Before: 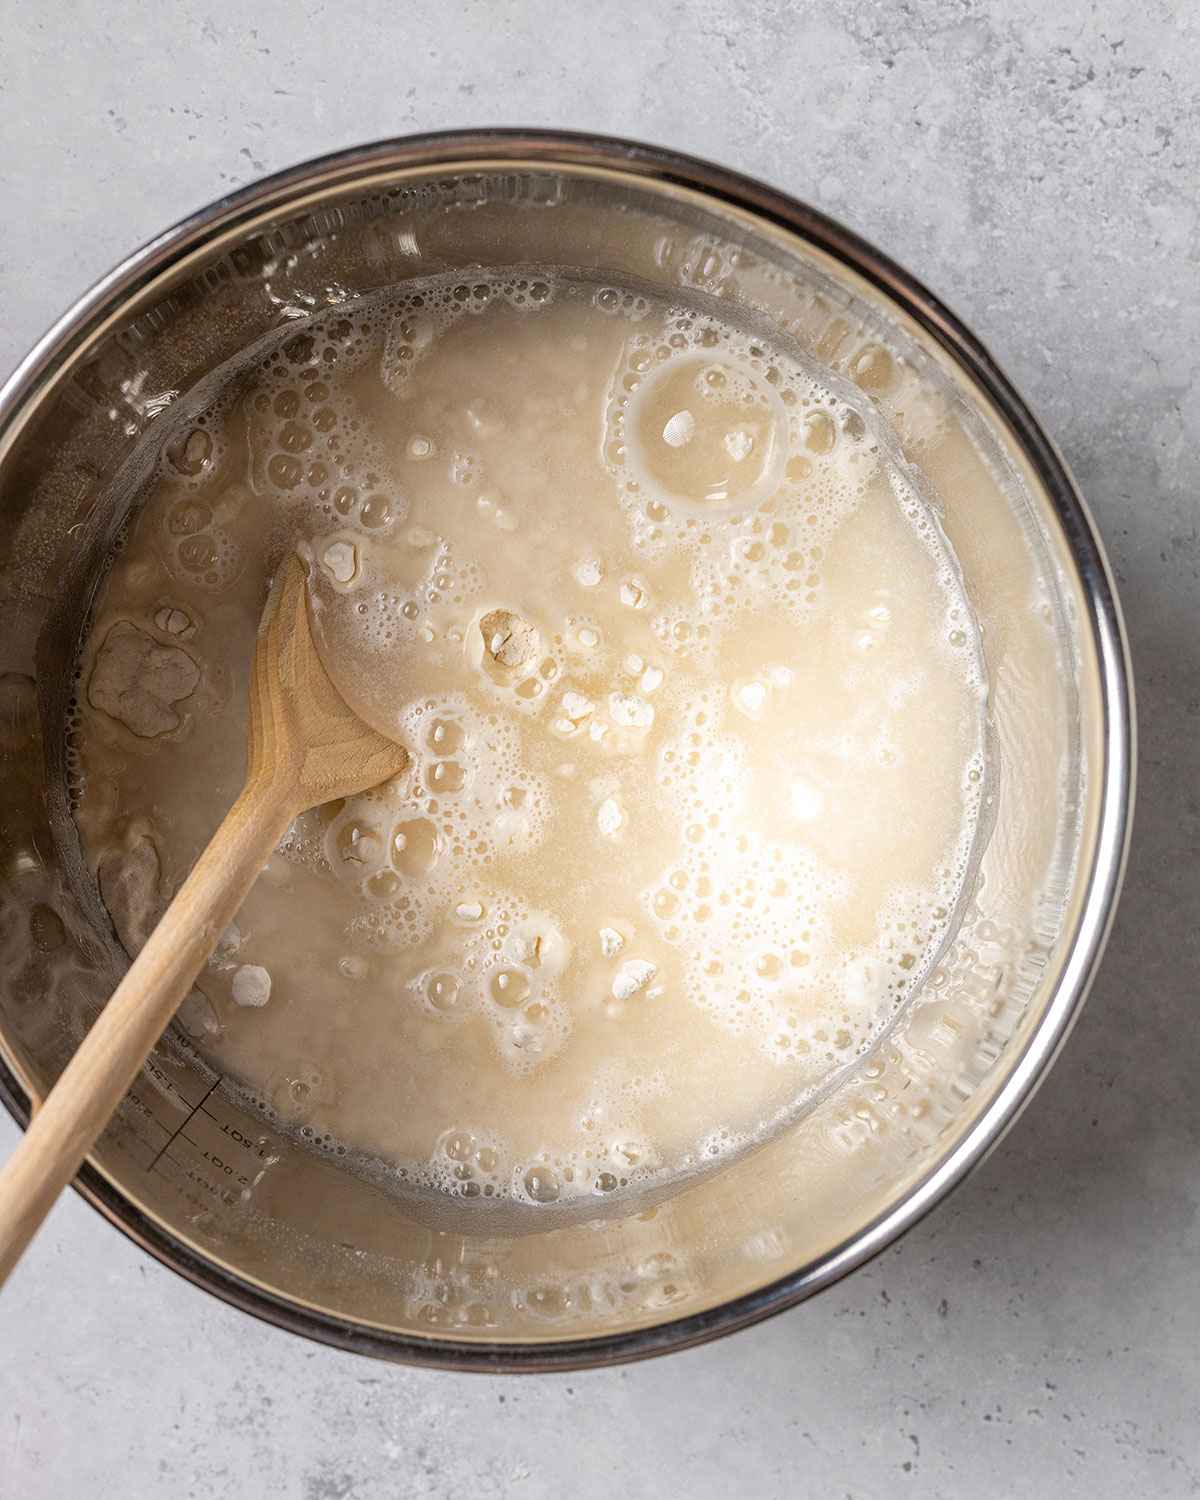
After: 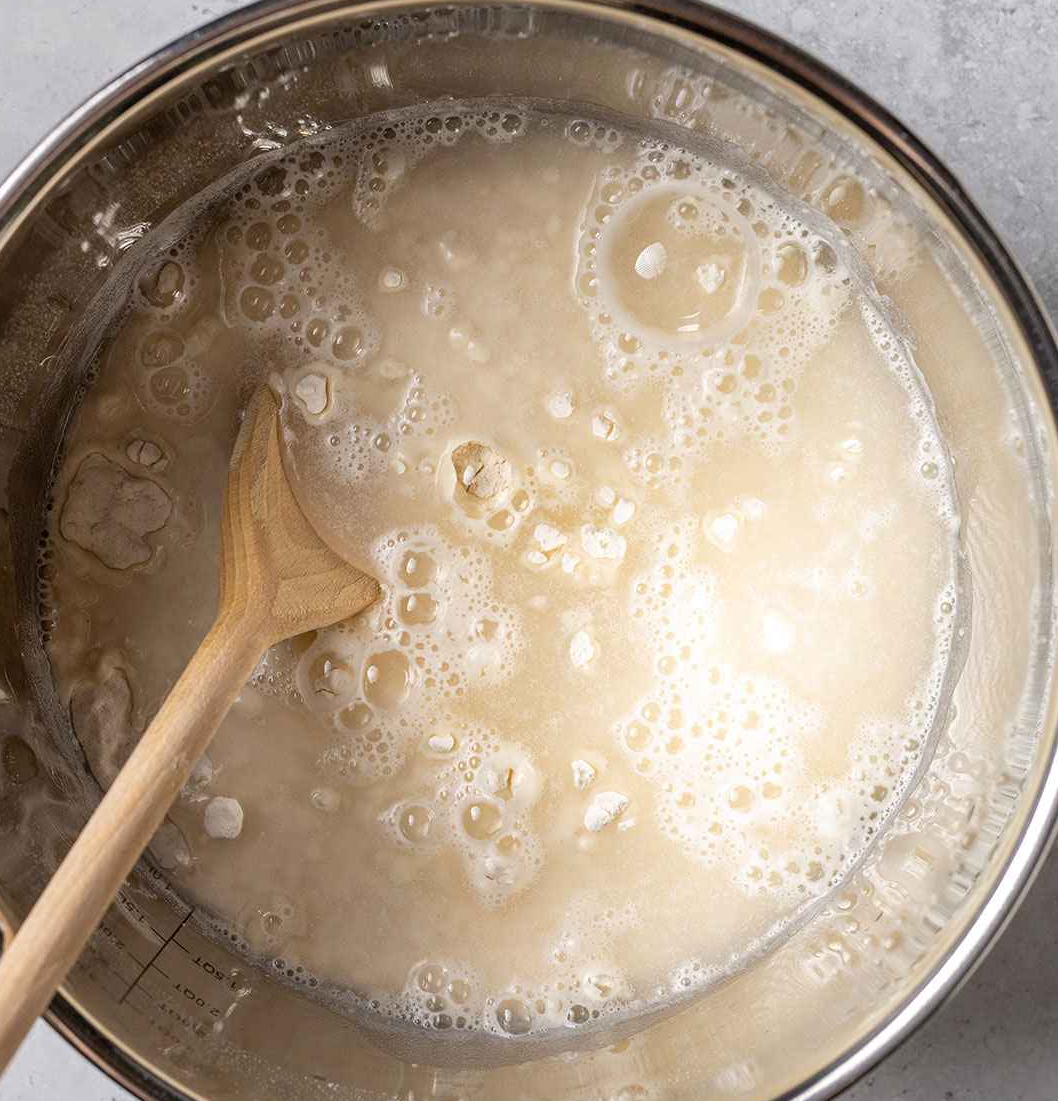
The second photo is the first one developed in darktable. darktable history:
crop and rotate: left 2.371%, top 11.201%, right 9.448%, bottom 15.339%
